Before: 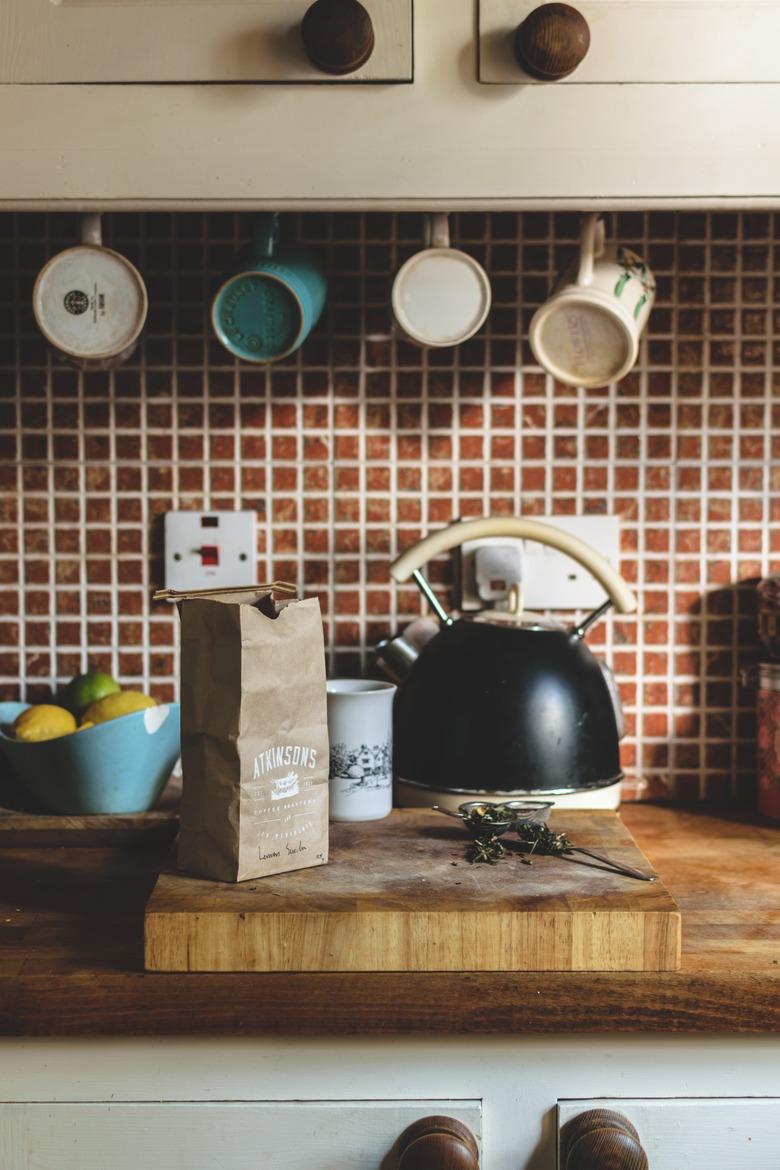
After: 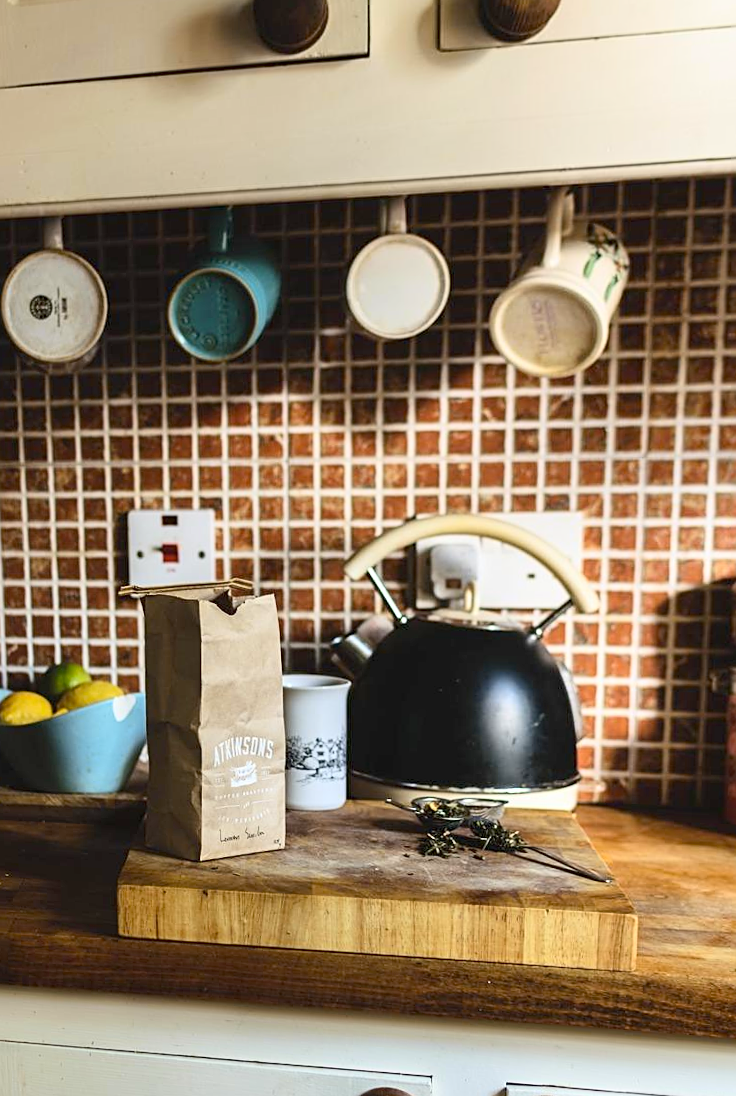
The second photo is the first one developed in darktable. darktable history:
rotate and perspective: rotation 0.062°, lens shift (vertical) 0.115, lens shift (horizontal) -0.133, crop left 0.047, crop right 0.94, crop top 0.061, crop bottom 0.94
exposure: black level correction 0.01, exposure 0.014 EV, compensate highlight preservation false
color contrast: green-magenta contrast 0.81
sharpen: radius 1.967
contrast brightness saturation: contrast 0.2, brightness 0.16, saturation 0.22
